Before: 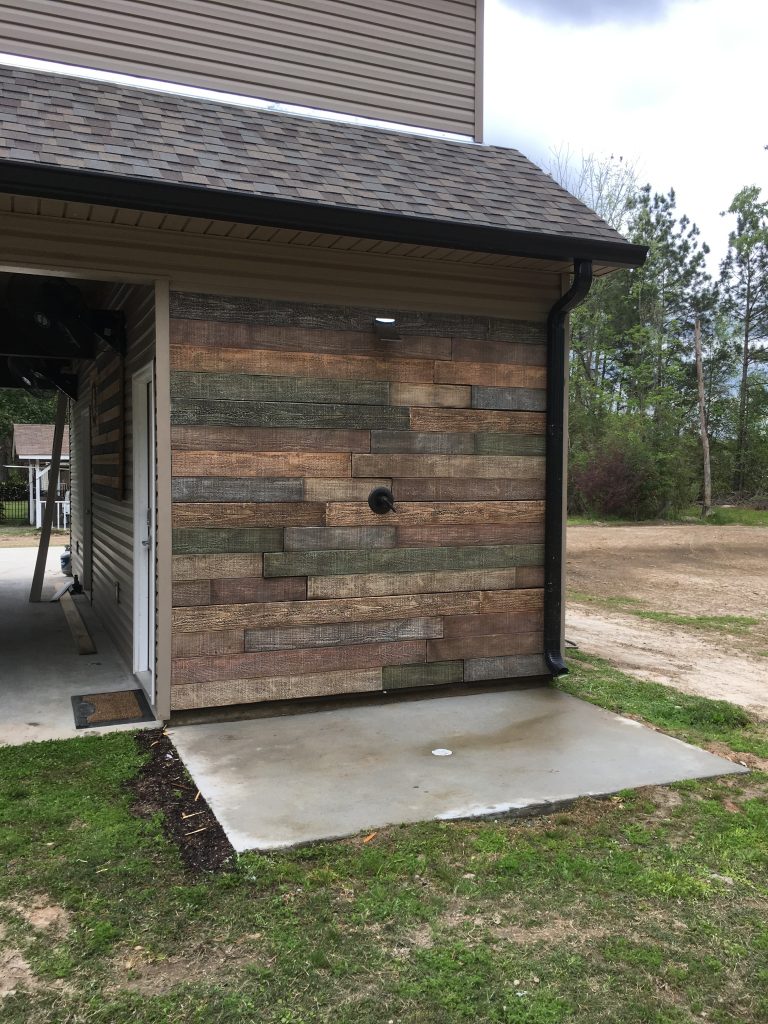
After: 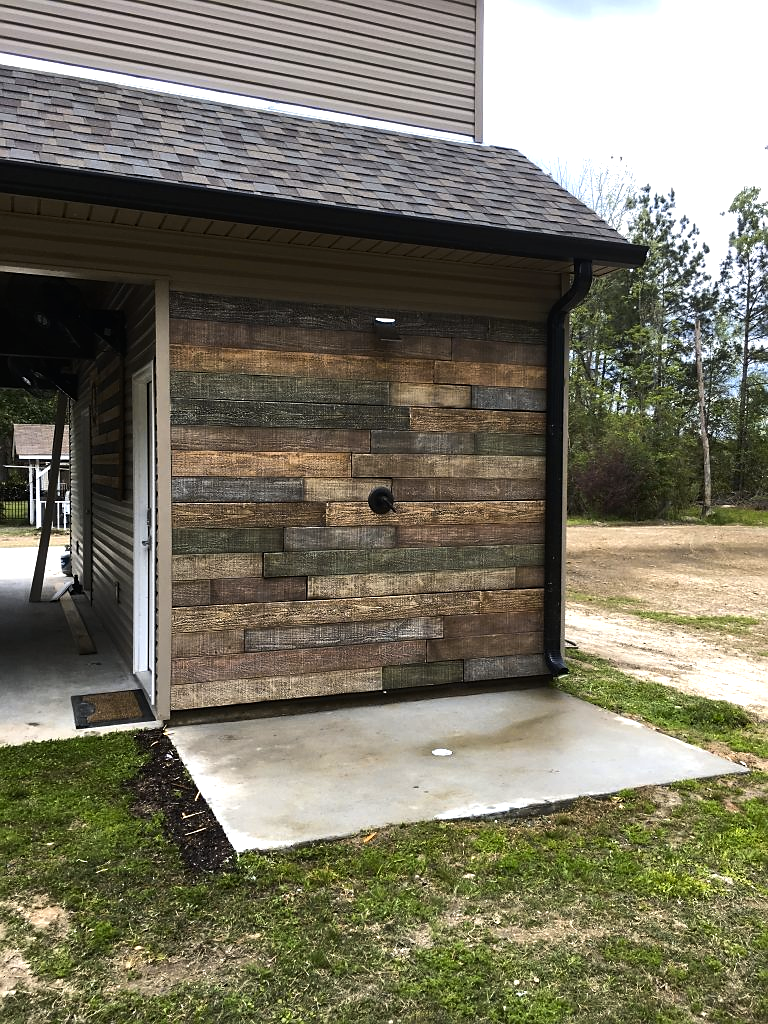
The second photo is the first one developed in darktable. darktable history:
color contrast: green-magenta contrast 0.85, blue-yellow contrast 1.25, unbound 0
tone equalizer: -8 EV -0.75 EV, -7 EV -0.7 EV, -6 EV -0.6 EV, -5 EV -0.4 EV, -3 EV 0.4 EV, -2 EV 0.6 EV, -1 EV 0.7 EV, +0 EV 0.75 EV, edges refinement/feathering 500, mask exposure compensation -1.57 EV, preserve details no
sharpen: radius 1.458, amount 0.398, threshold 1.271
